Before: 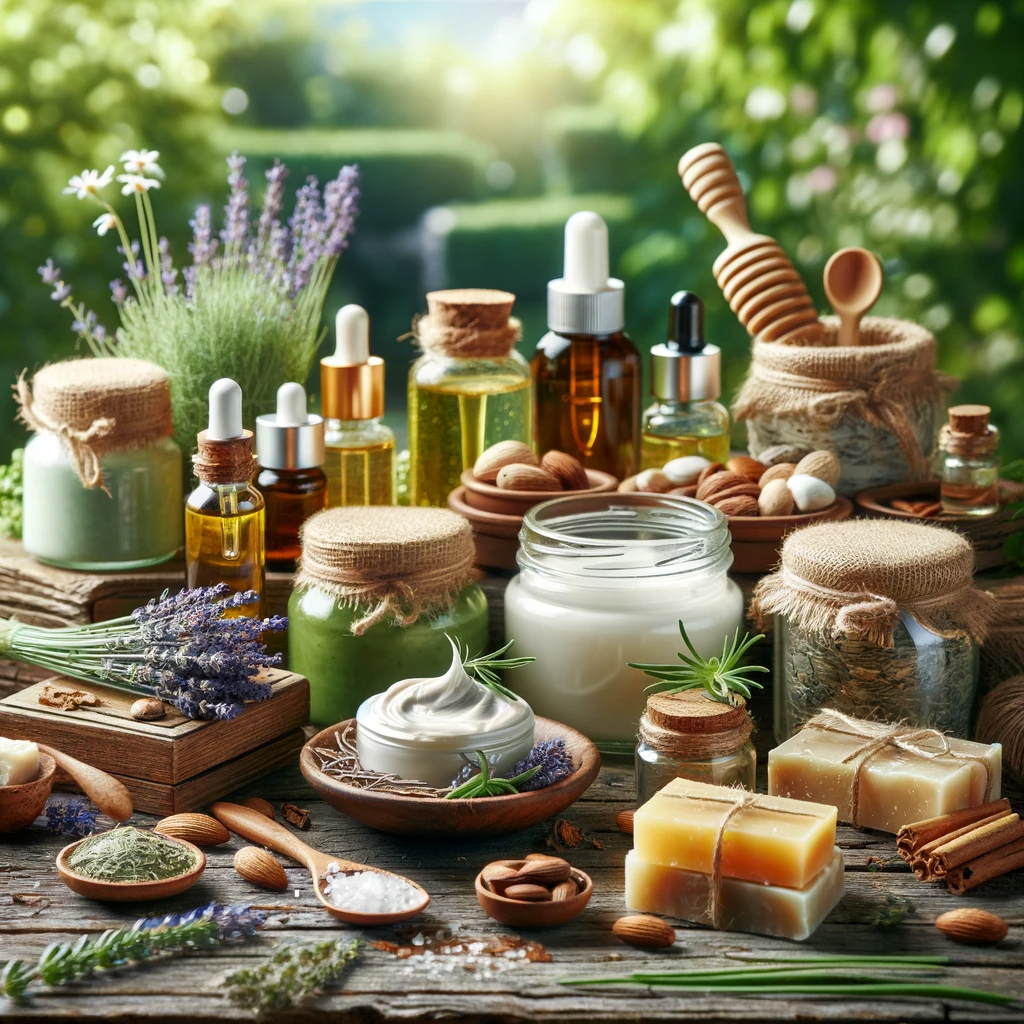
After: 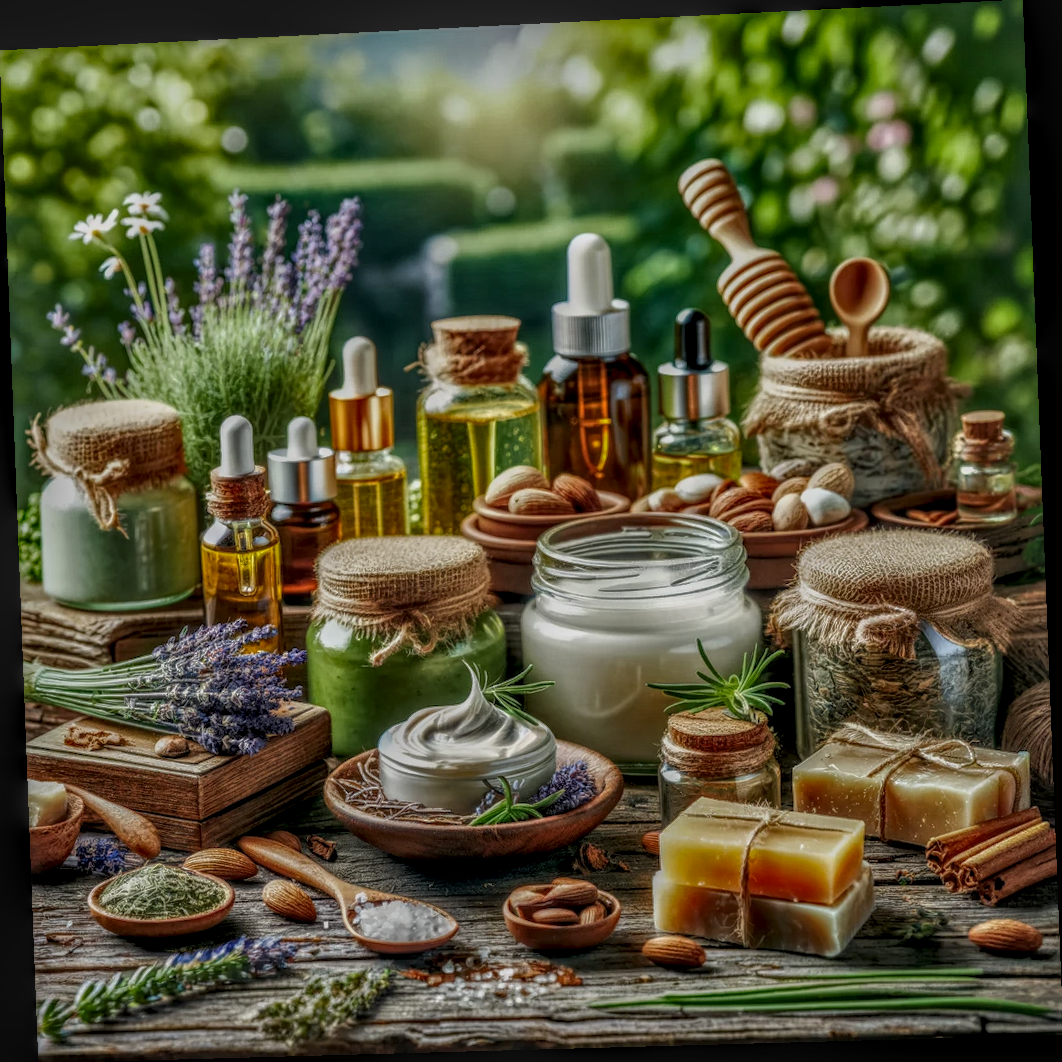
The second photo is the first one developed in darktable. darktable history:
rotate and perspective: rotation -2.22°, lens shift (horizontal) -0.022, automatic cropping off
contrast equalizer: y [[0.524, 0.538, 0.547, 0.548, 0.538, 0.524], [0.5 ×6], [0.5 ×6], [0 ×6], [0 ×6]]
local contrast: highlights 0%, shadows 0%, detail 200%, midtone range 0.25
